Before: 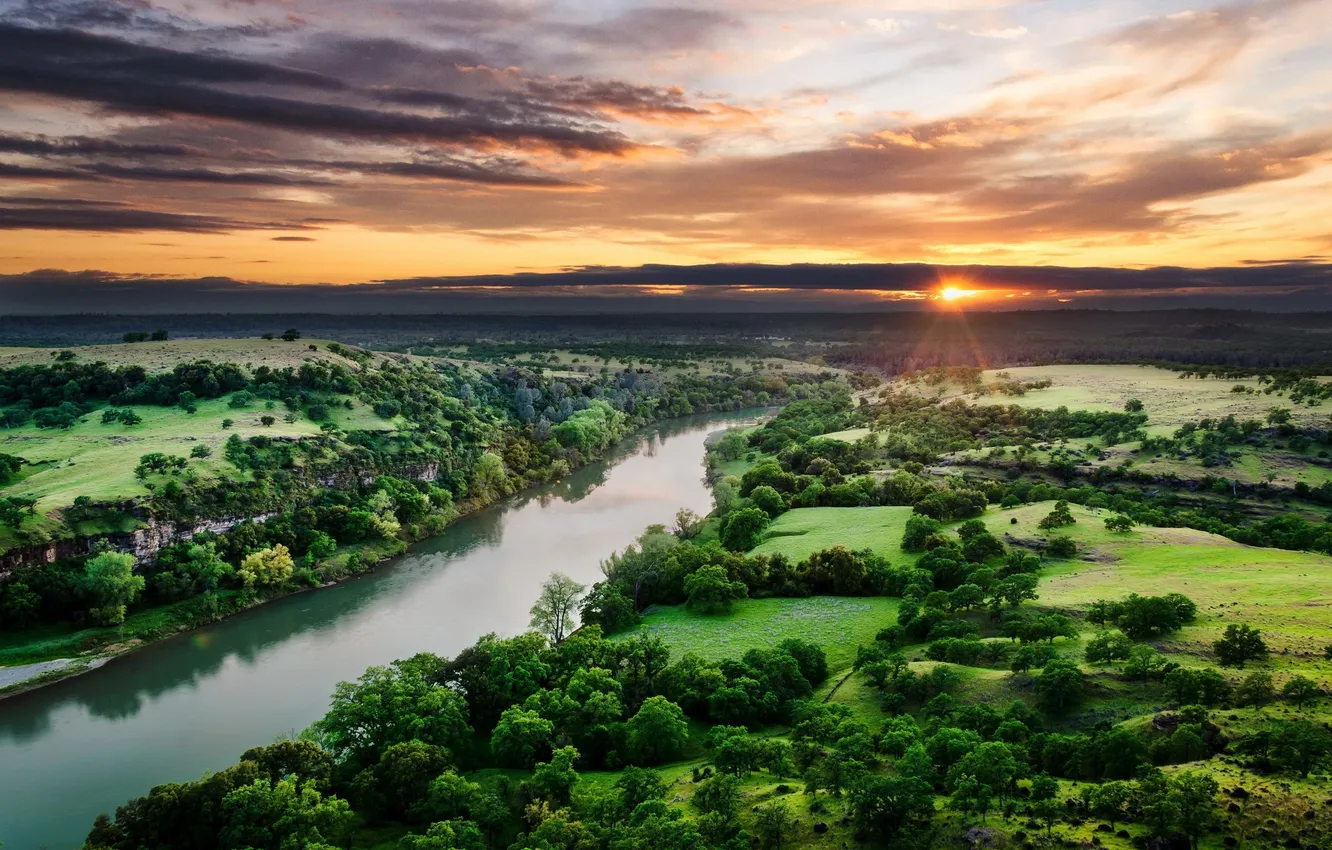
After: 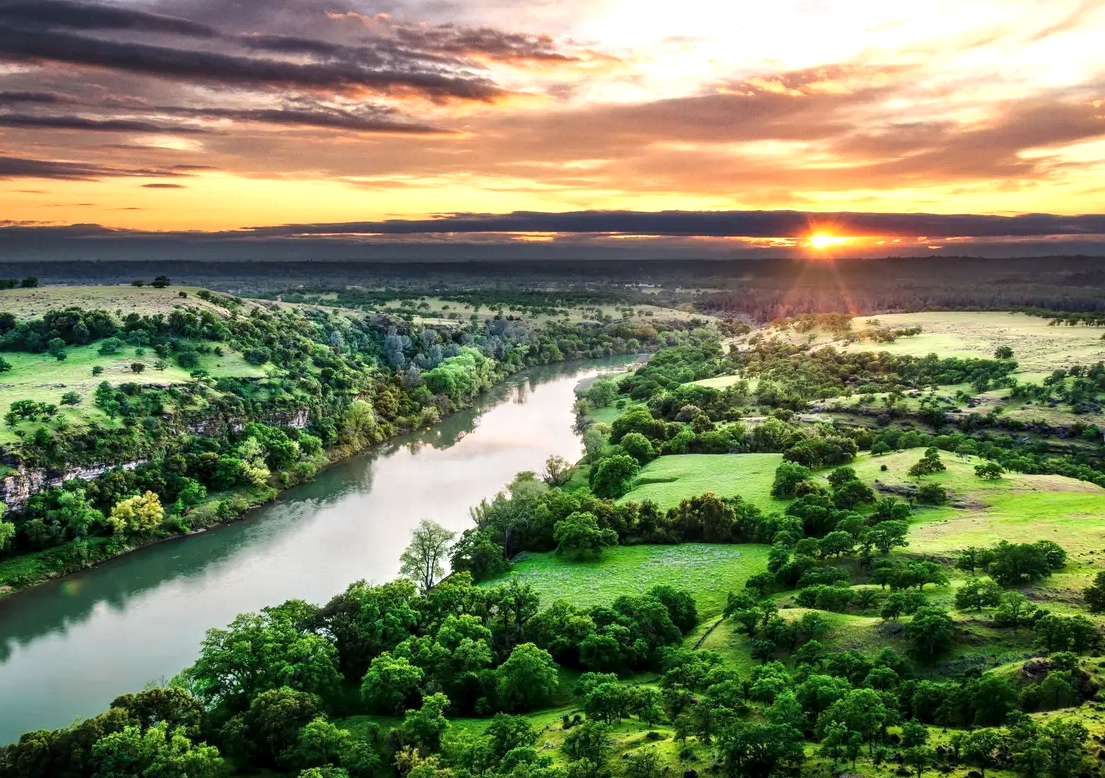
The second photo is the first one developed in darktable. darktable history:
local contrast: on, module defaults
crop: left 9.822%, top 6.29%, right 7.156%, bottom 2.158%
exposure: exposure 0.607 EV, compensate highlight preservation false
